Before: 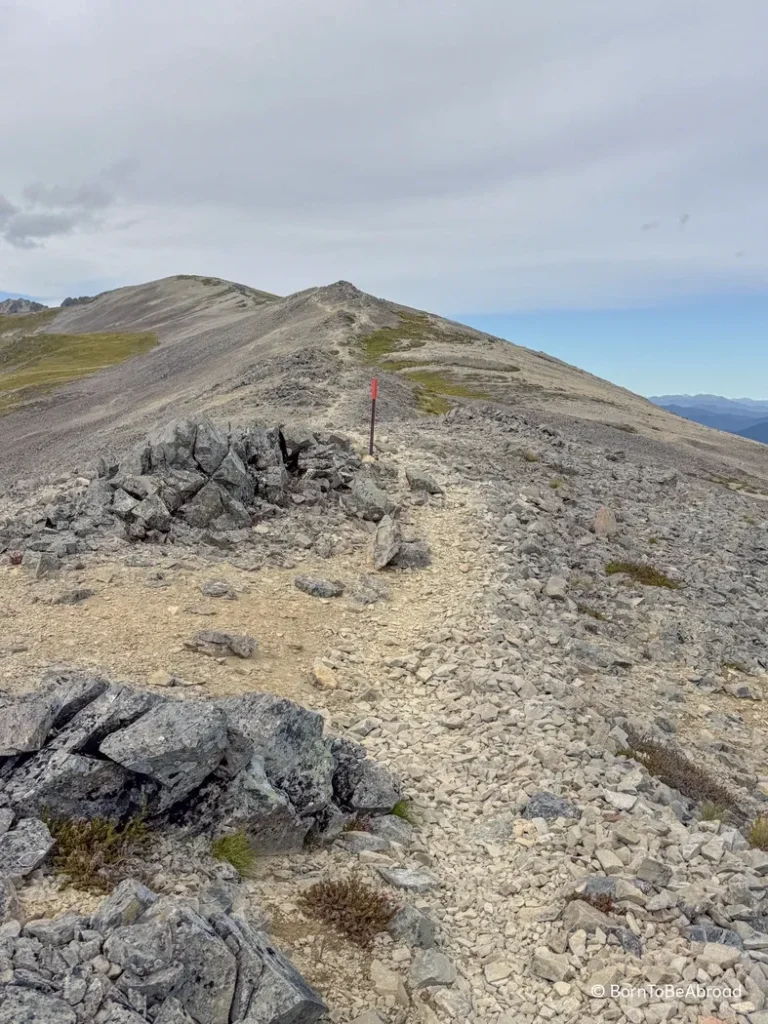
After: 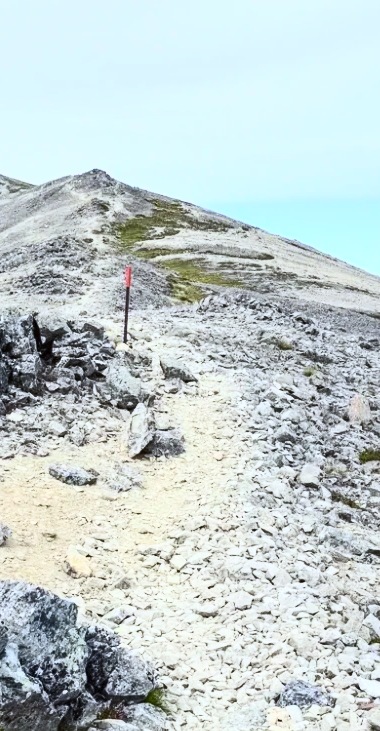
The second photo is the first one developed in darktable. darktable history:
crop: left 32.075%, top 10.976%, right 18.355%, bottom 17.596%
contrast brightness saturation: contrast 0.62, brightness 0.34, saturation 0.14
white balance: red 0.924, blue 1.095
